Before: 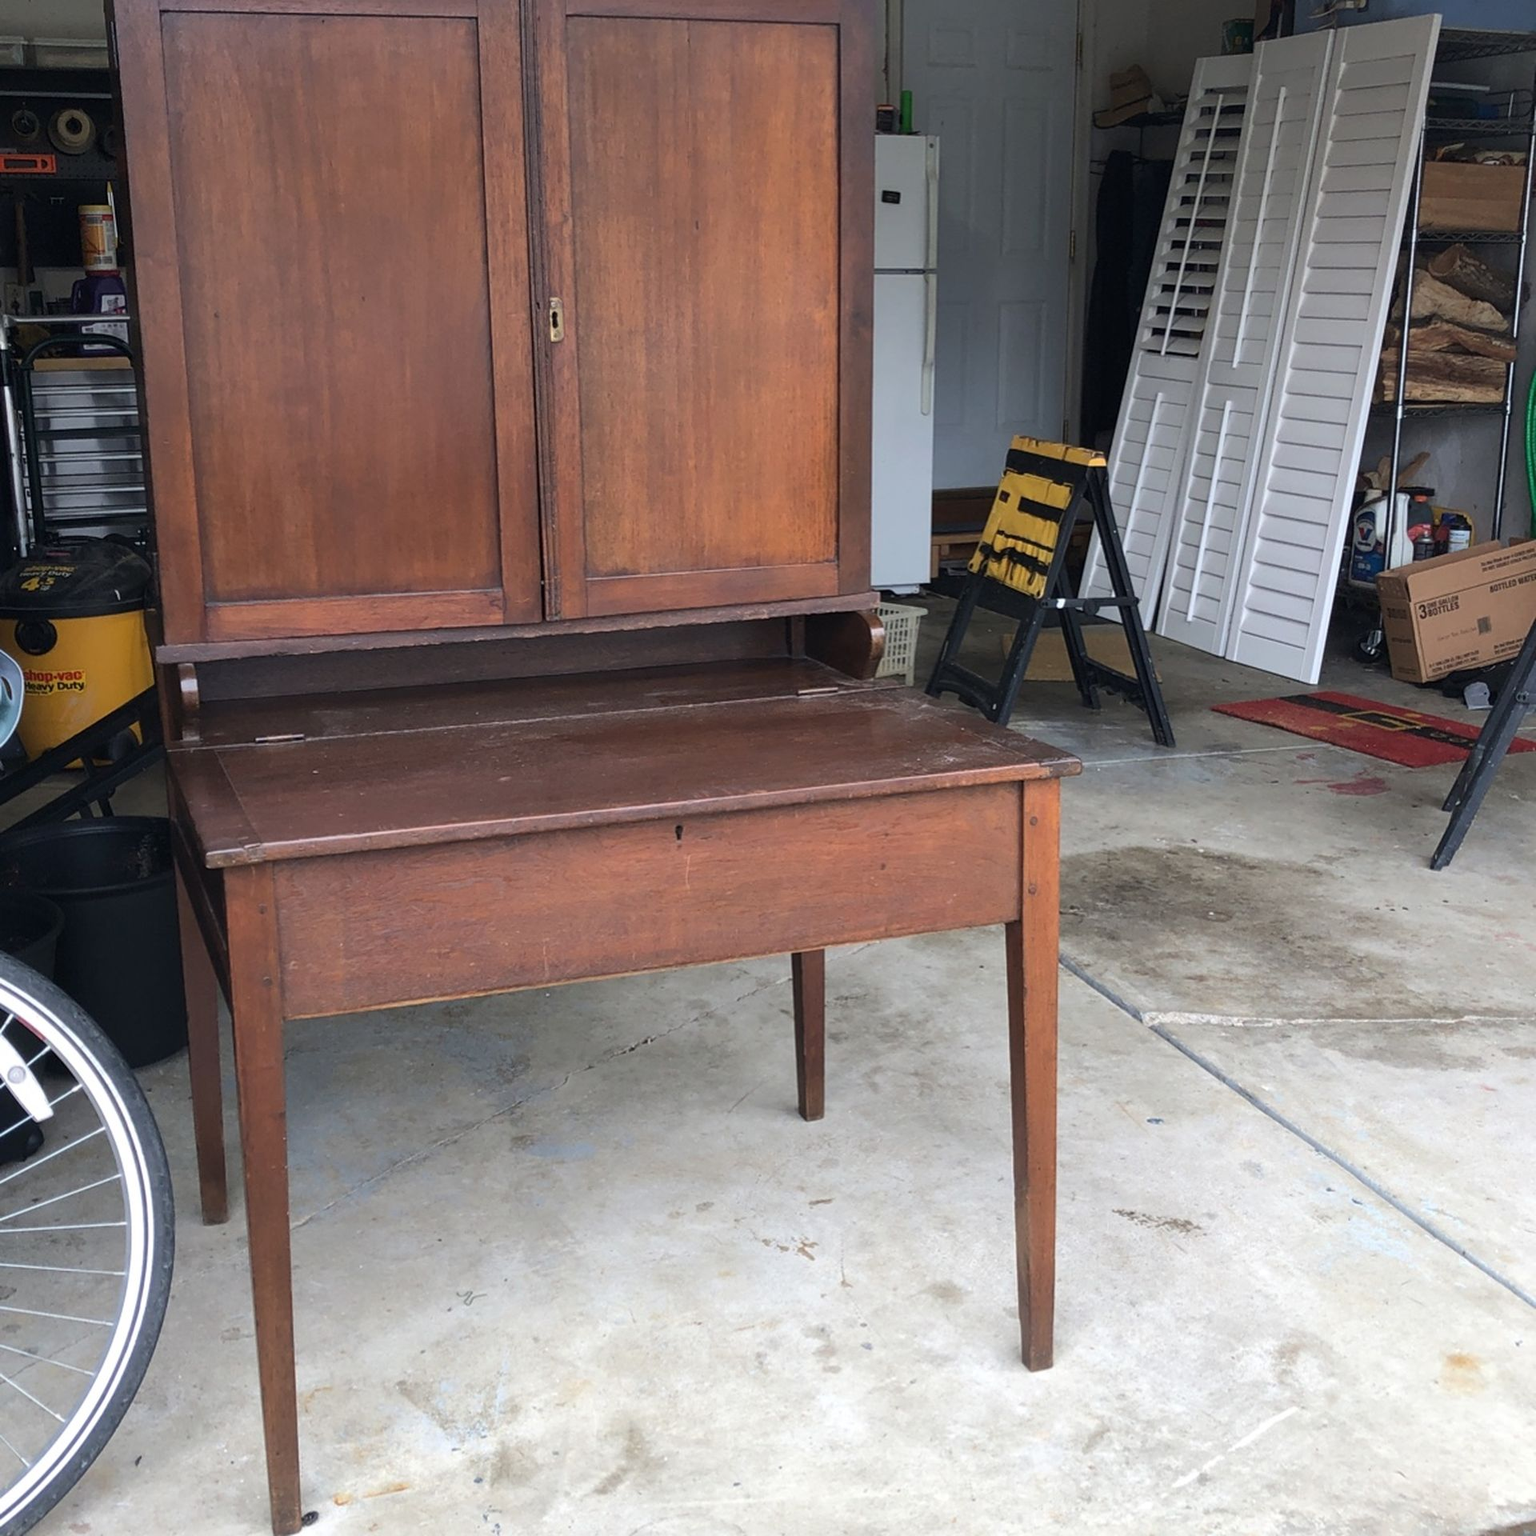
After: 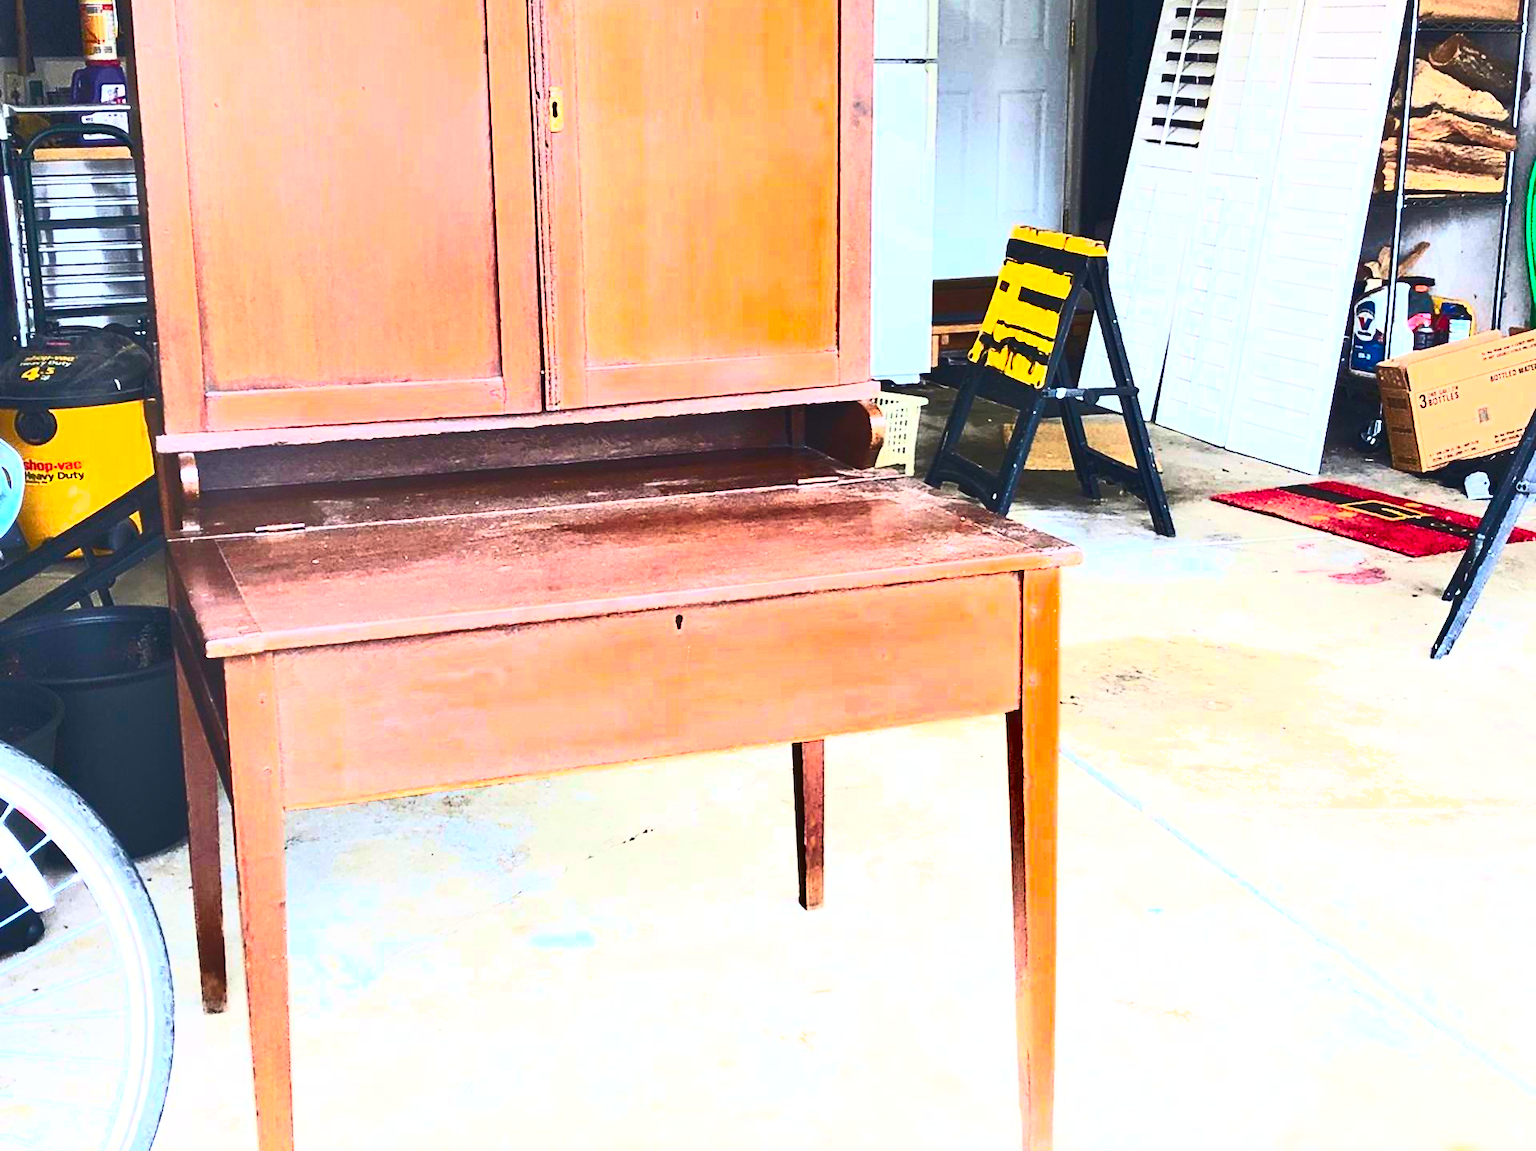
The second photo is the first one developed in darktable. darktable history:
shadows and highlights: radius 262.16, soften with gaussian
crop: top 13.729%, bottom 11.301%
contrast brightness saturation: contrast 0.983, brightness 0.99, saturation 0.997
exposure: black level correction 0, exposure 1.472 EV, compensate highlight preservation false
